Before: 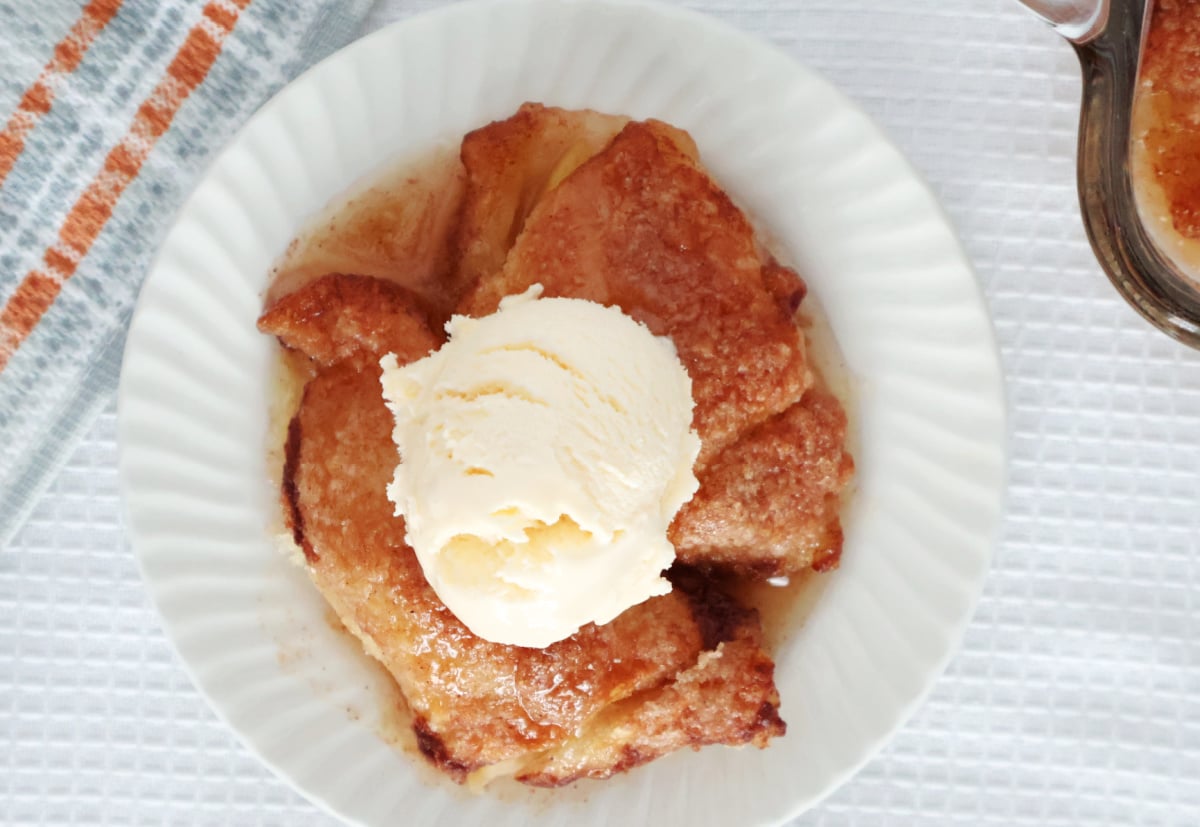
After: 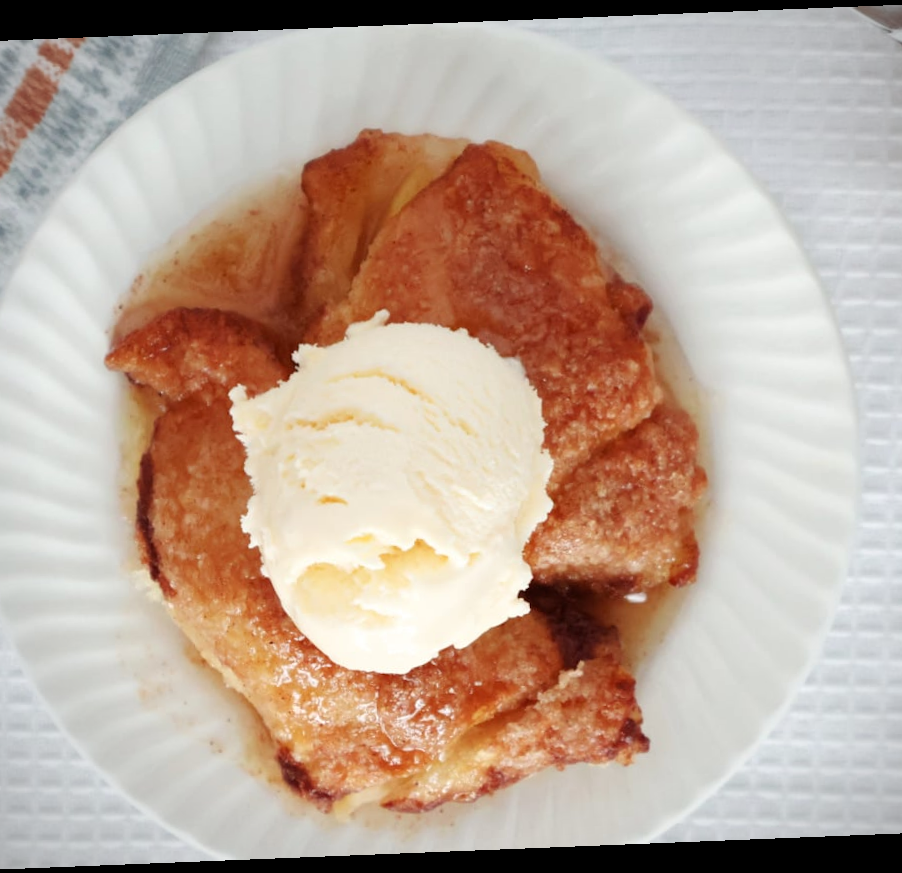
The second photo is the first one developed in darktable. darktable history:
rotate and perspective: rotation -2.29°, automatic cropping off
vignetting: fall-off start 91.19%
crop: left 13.443%, right 13.31%
